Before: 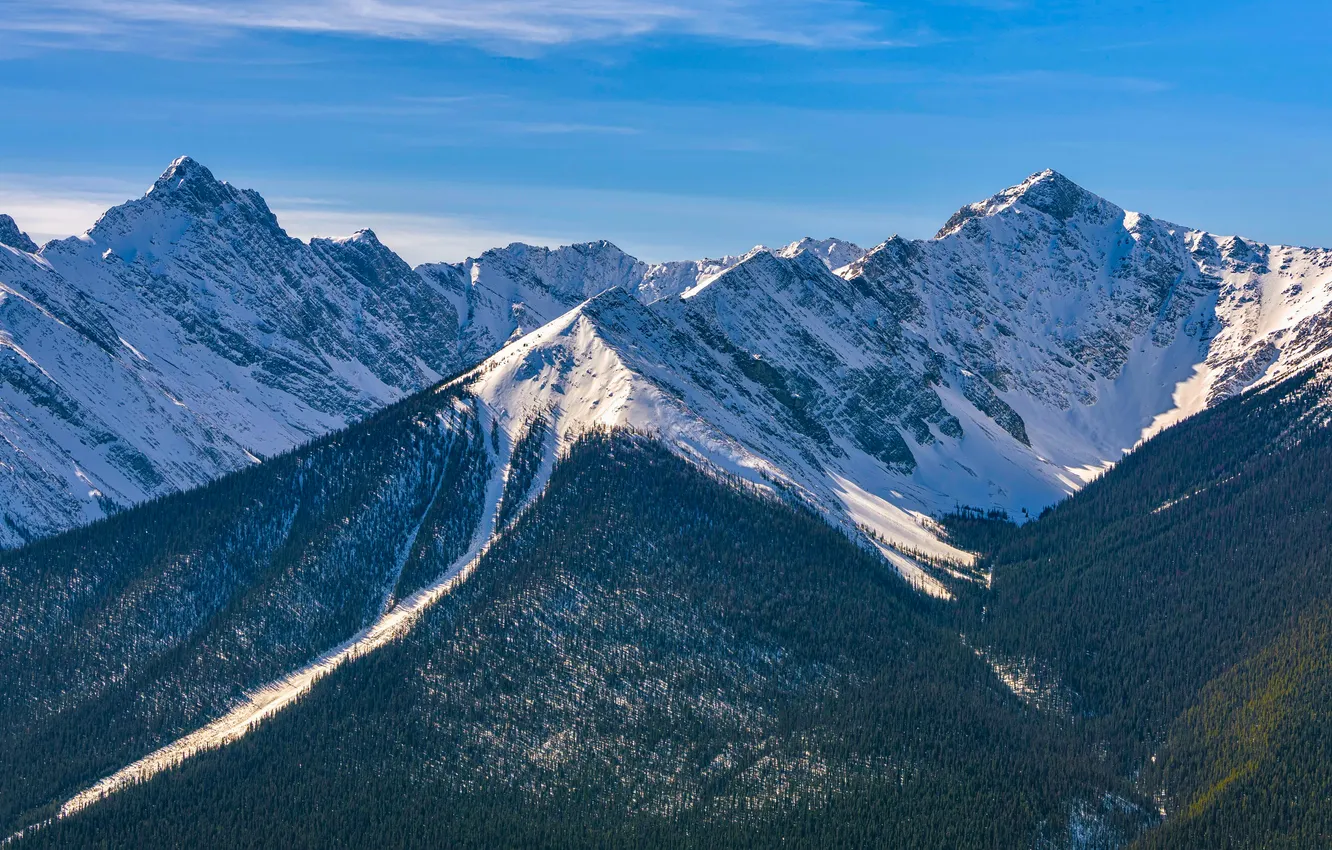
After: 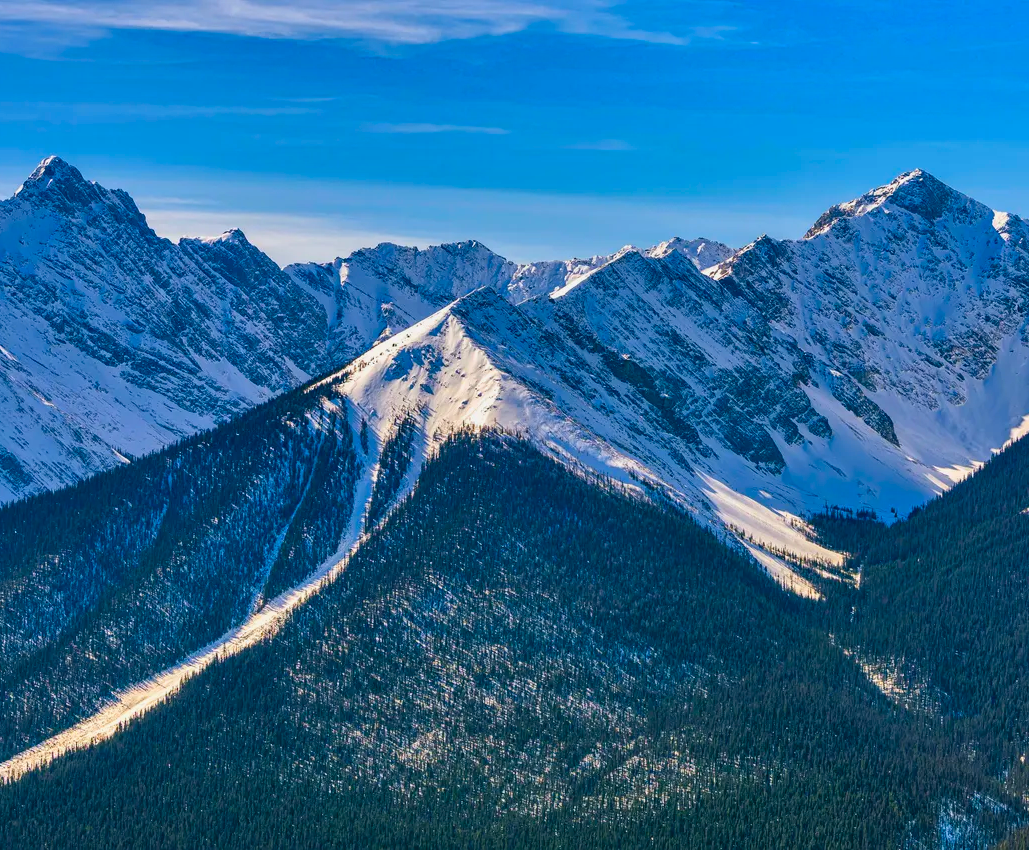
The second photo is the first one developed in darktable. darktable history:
shadows and highlights: white point adjustment -3.75, highlights -63.69, soften with gaussian
crop: left 9.864%, right 12.857%
exposure: compensate exposure bias true, compensate highlight preservation false
contrast brightness saturation: contrast 0.095, saturation 0.283
